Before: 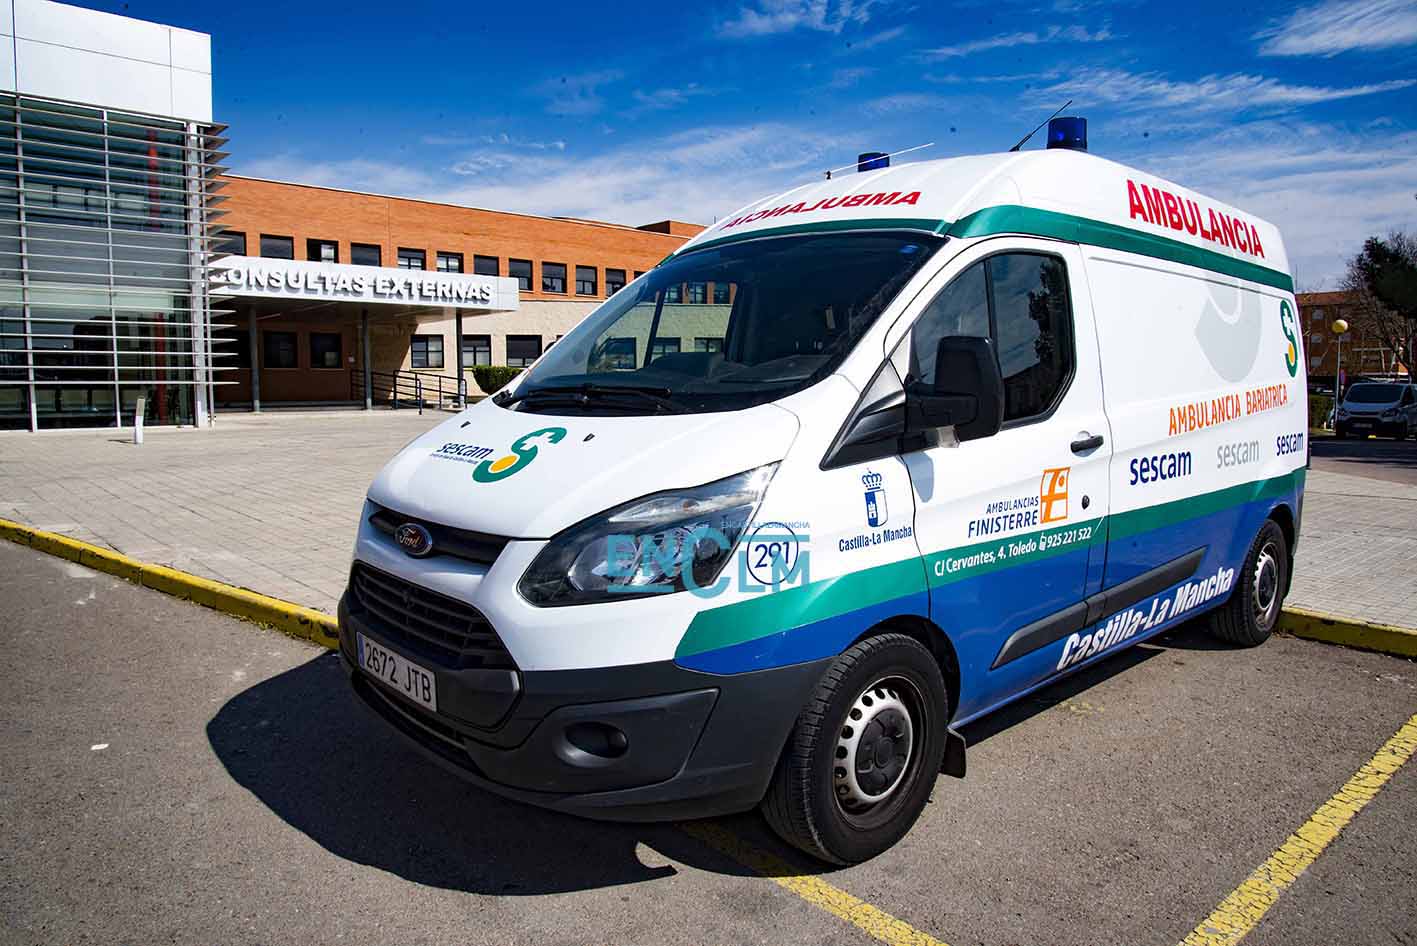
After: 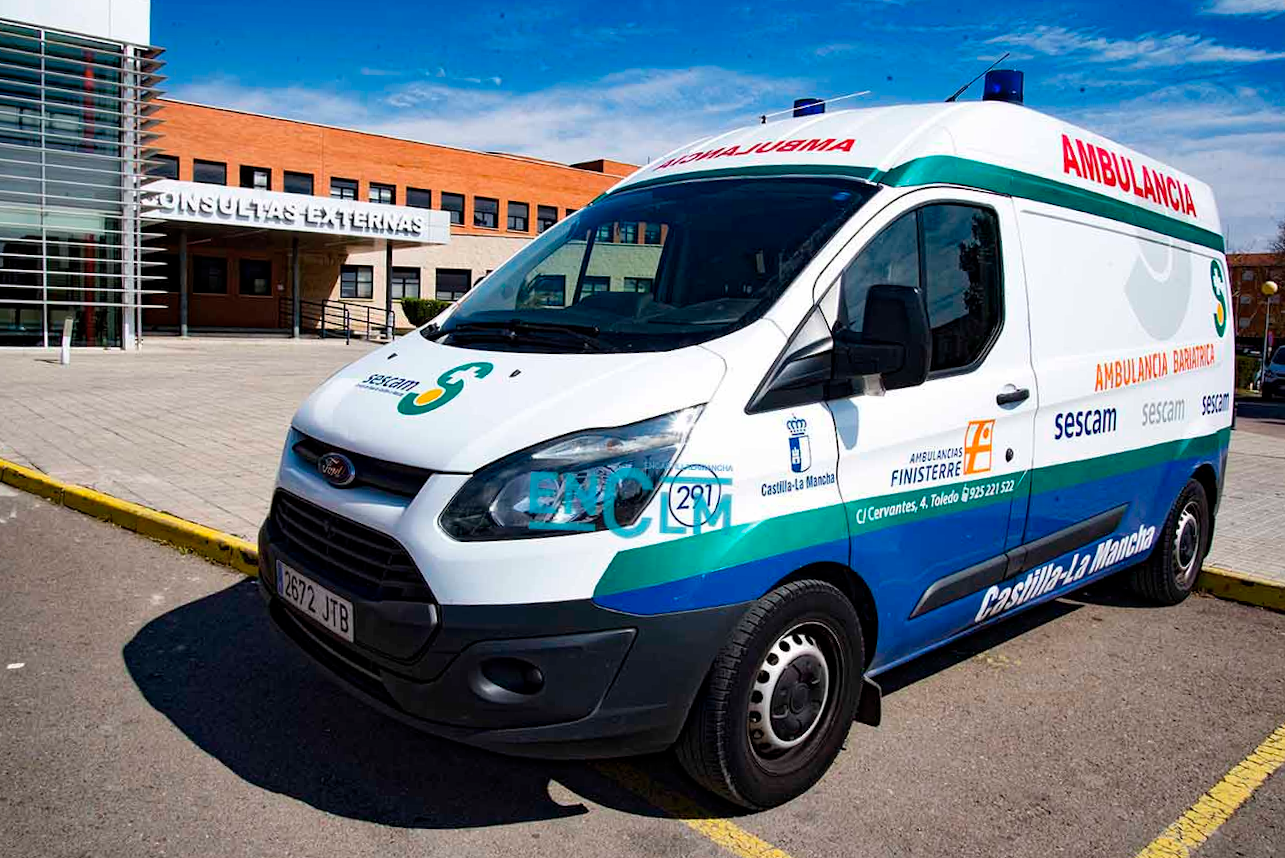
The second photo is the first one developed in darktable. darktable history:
white balance: emerald 1
crop and rotate: angle -1.96°, left 3.097%, top 4.154%, right 1.586%, bottom 0.529%
